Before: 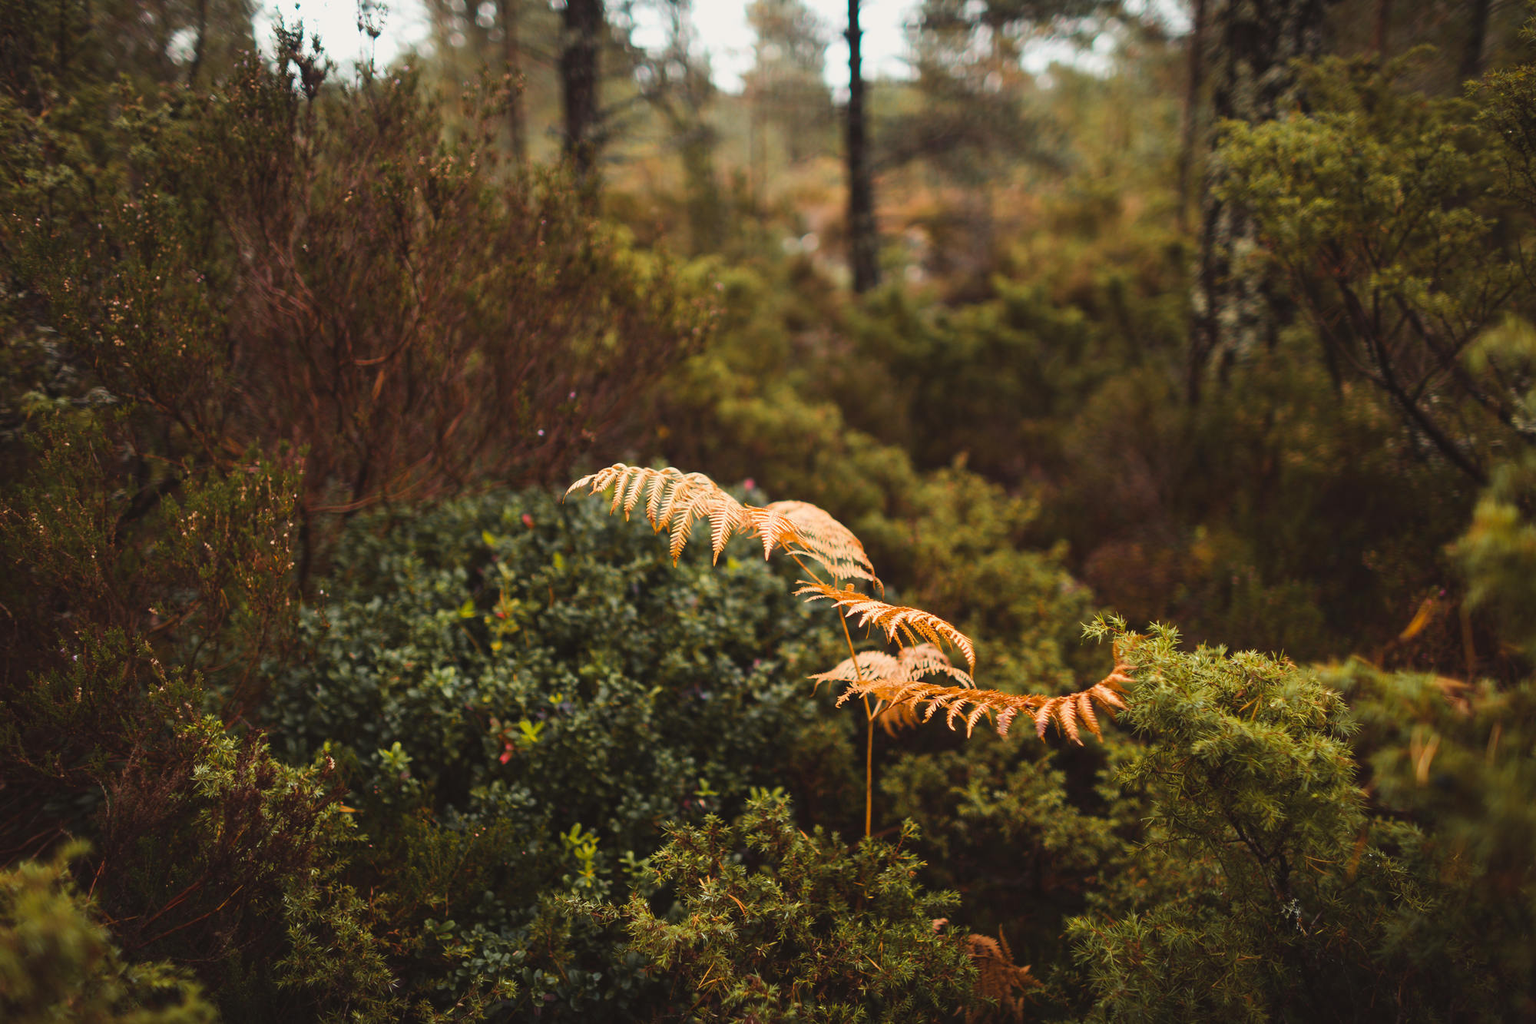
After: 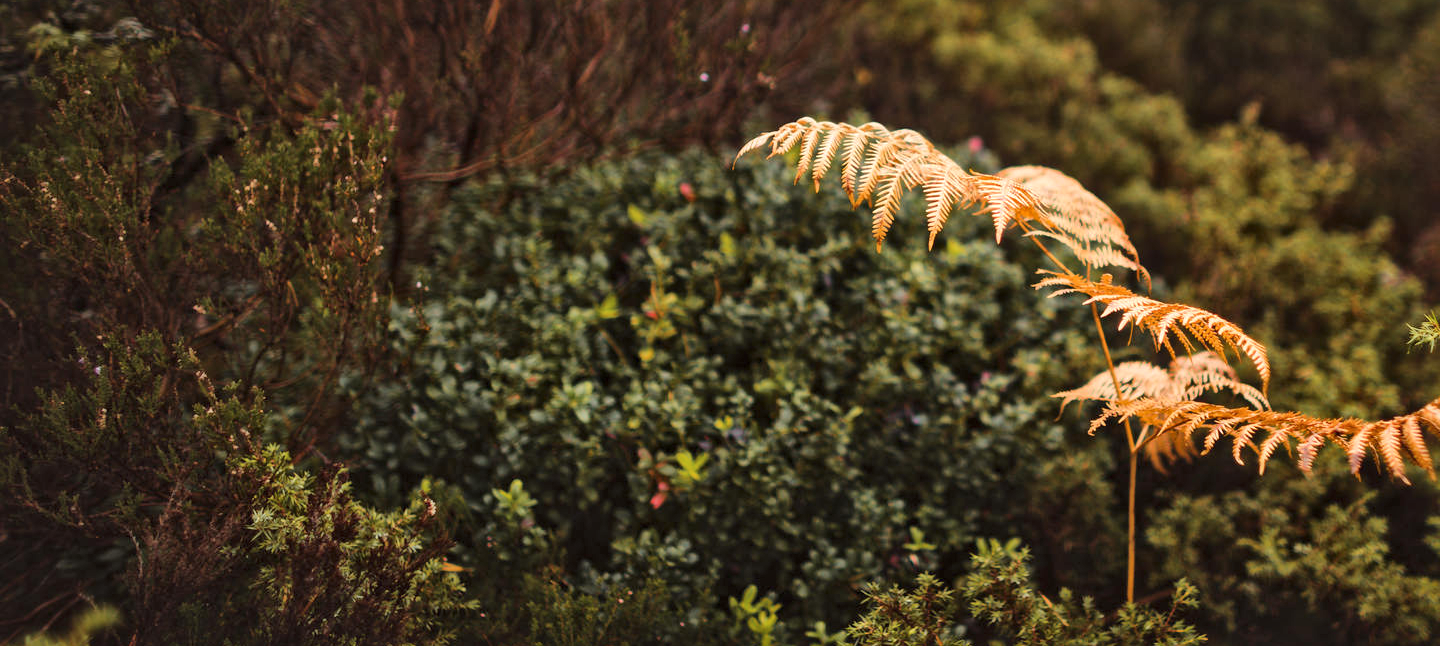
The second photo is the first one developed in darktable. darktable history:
local contrast: mode bilateral grid, contrast 20, coarseness 19, detail 163%, midtone range 0.2
crop: top 36.498%, right 27.964%, bottom 14.995%
tone equalizer: on, module defaults
